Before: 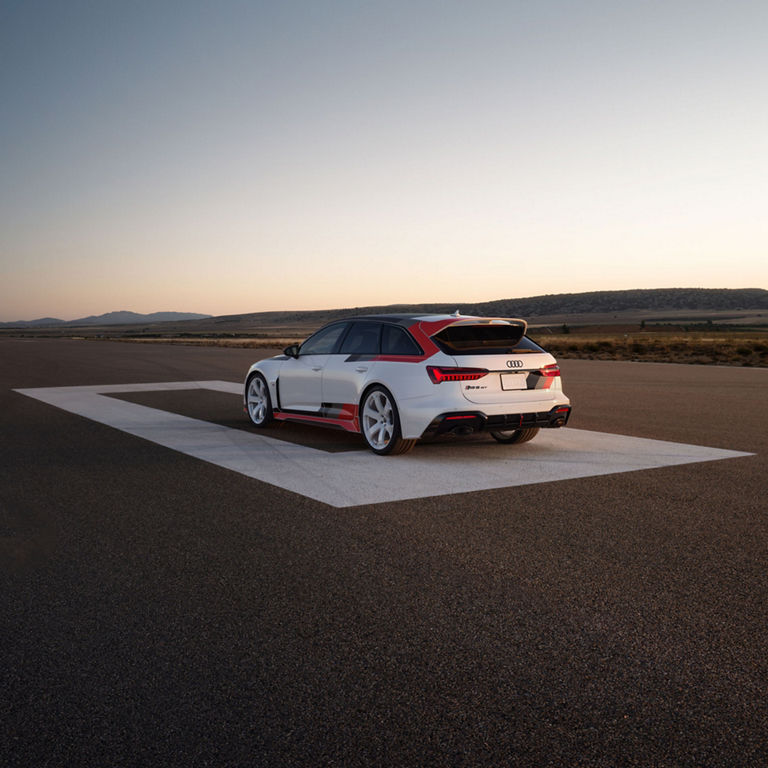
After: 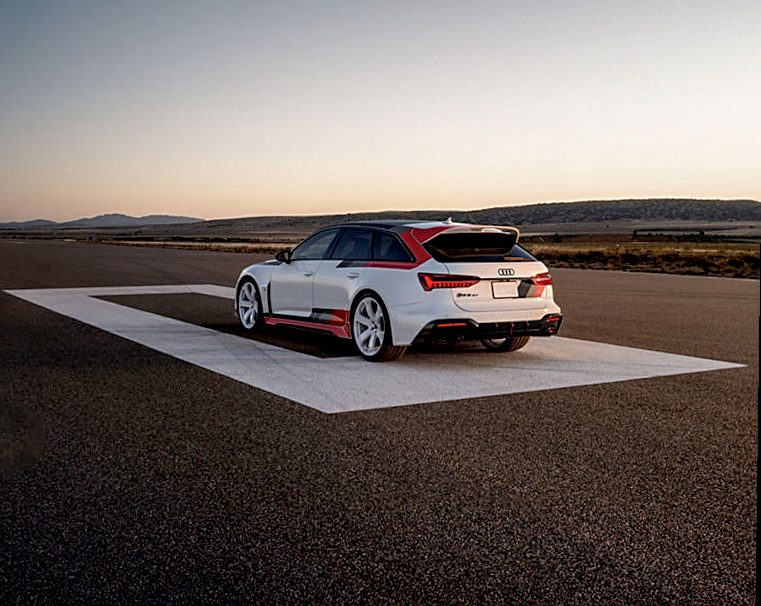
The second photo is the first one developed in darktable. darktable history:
sharpen: on, module defaults
local contrast: detail 130%
rotate and perspective: rotation 0.8°, automatic cropping off
exposure: black level correction 0.009, exposure 0.014 EV, compensate highlight preservation false
crop and rotate: left 1.814%, top 12.818%, right 0.25%, bottom 9.225%
shadows and highlights: shadows 32, highlights -32, soften with gaussian
